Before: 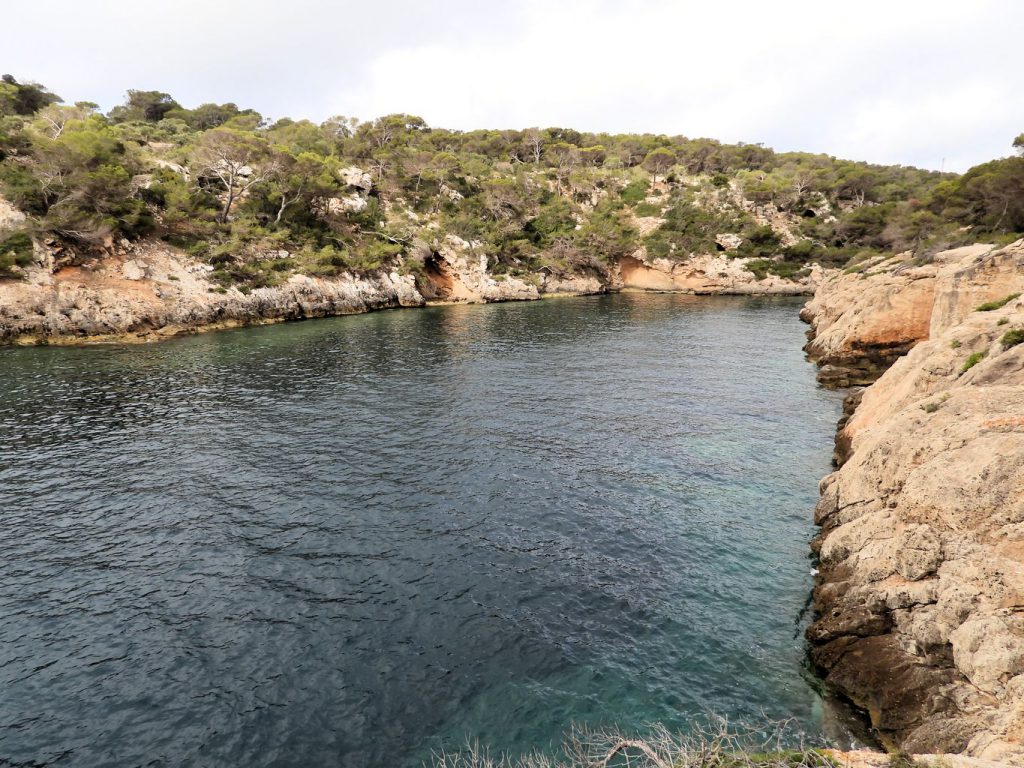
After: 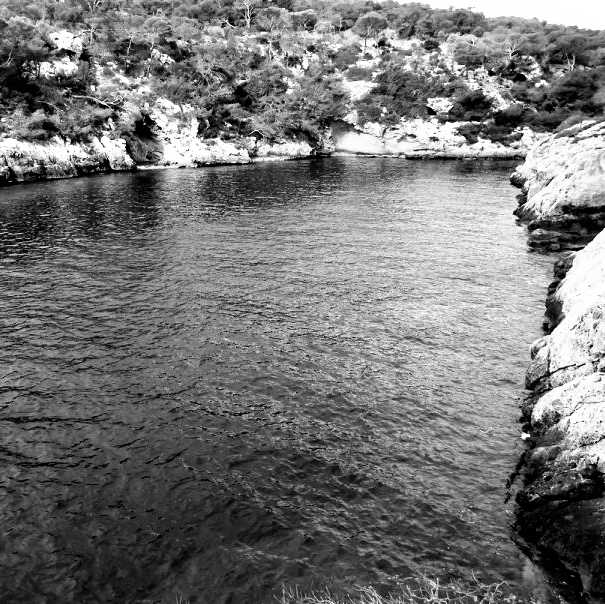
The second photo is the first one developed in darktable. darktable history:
monochrome: on, module defaults
filmic rgb: black relative exposure -8.2 EV, white relative exposure 2.2 EV, threshold 3 EV, hardness 7.11, latitude 85.74%, contrast 1.696, highlights saturation mix -4%, shadows ↔ highlights balance -2.69%, preserve chrominance no, color science v5 (2021), contrast in shadows safe, contrast in highlights safe, enable highlight reconstruction true
crop and rotate: left 28.256%, top 17.734%, right 12.656%, bottom 3.573%
